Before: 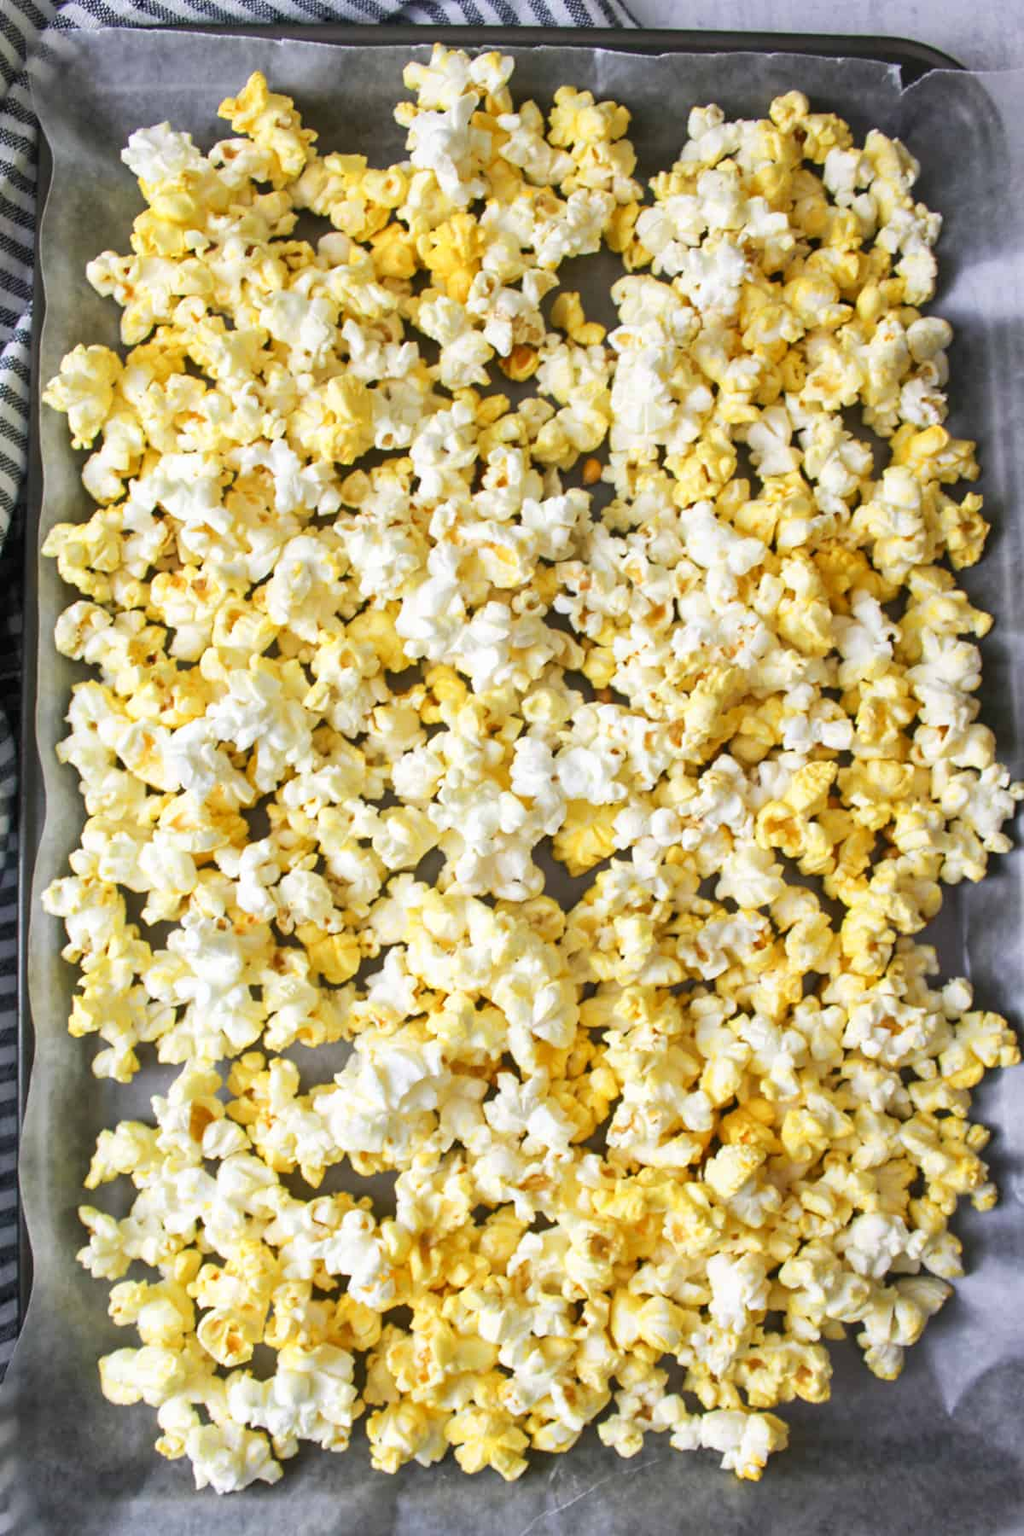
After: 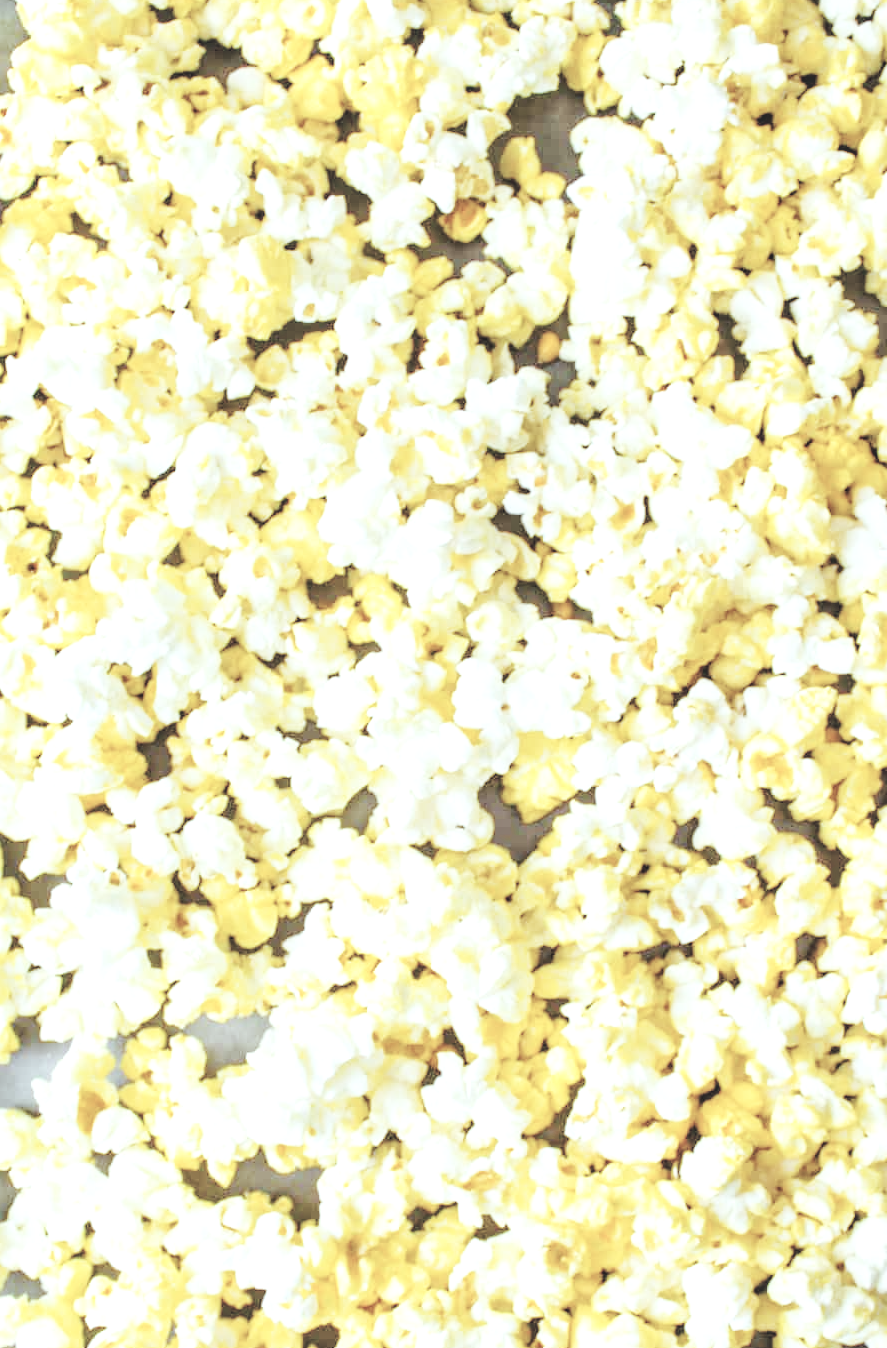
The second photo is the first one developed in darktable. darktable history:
local contrast: on, module defaults
contrast brightness saturation: brightness 0.181, saturation -0.507
color balance rgb: highlights gain › chroma 4.043%, highlights gain › hue 202.33°, perceptual saturation grading › global saturation 30.683%, global vibrance 2.857%
exposure: black level correction 0.006, exposure -0.226 EV, compensate highlight preservation false
base curve: curves: ch0 [(0, 0.007) (0.028, 0.063) (0.121, 0.311) (0.46, 0.743) (0.859, 0.957) (1, 1)], preserve colors none
crop and rotate: left 12.132%, top 11.425%, right 13.929%, bottom 13.67%
tone equalizer: -8 EV -0.74 EV, -7 EV -0.733 EV, -6 EV -0.589 EV, -5 EV -0.384 EV, -3 EV 0.386 EV, -2 EV 0.6 EV, -1 EV 0.674 EV, +0 EV 0.777 EV, mask exposure compensation -0.488 EV
